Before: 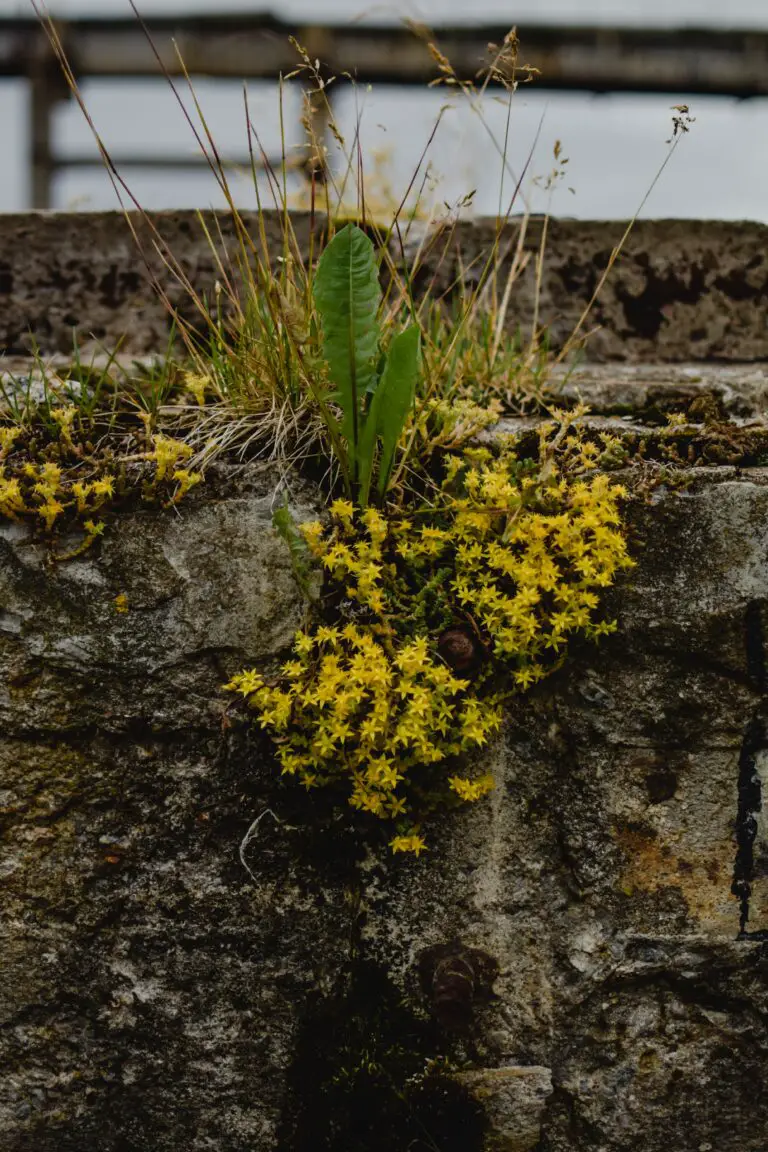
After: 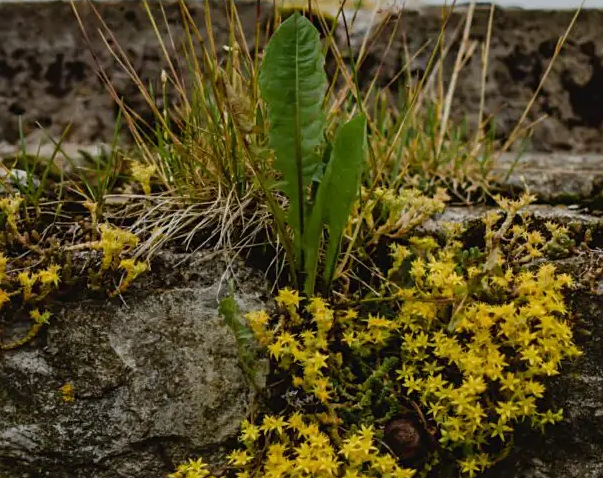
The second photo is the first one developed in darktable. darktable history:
crop: left 7.036%, top 18.398%, right 14.379%, bottom 40.043%
sharpen: amount 0.2
